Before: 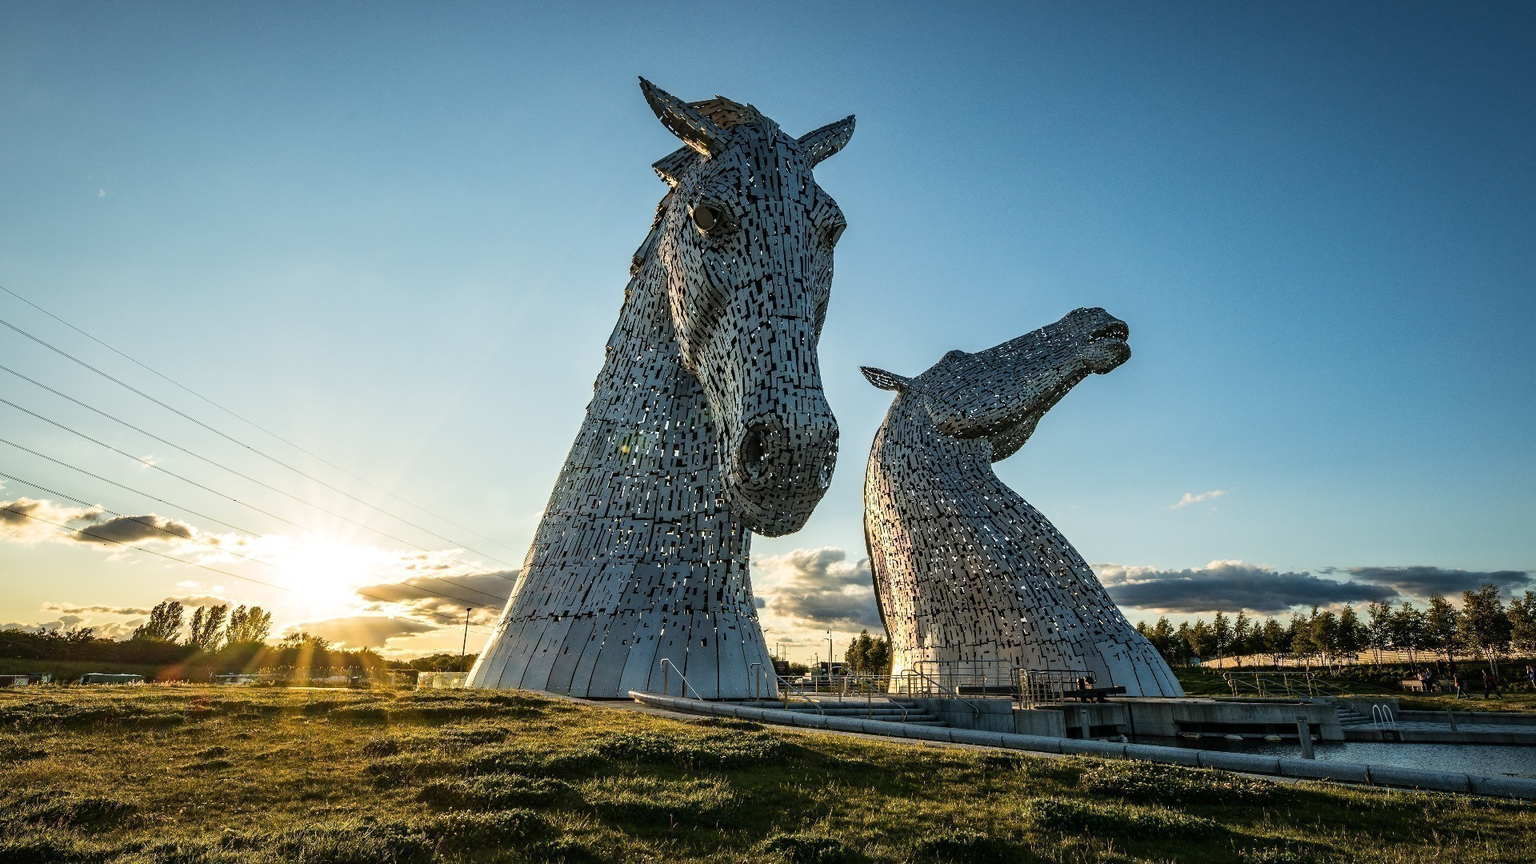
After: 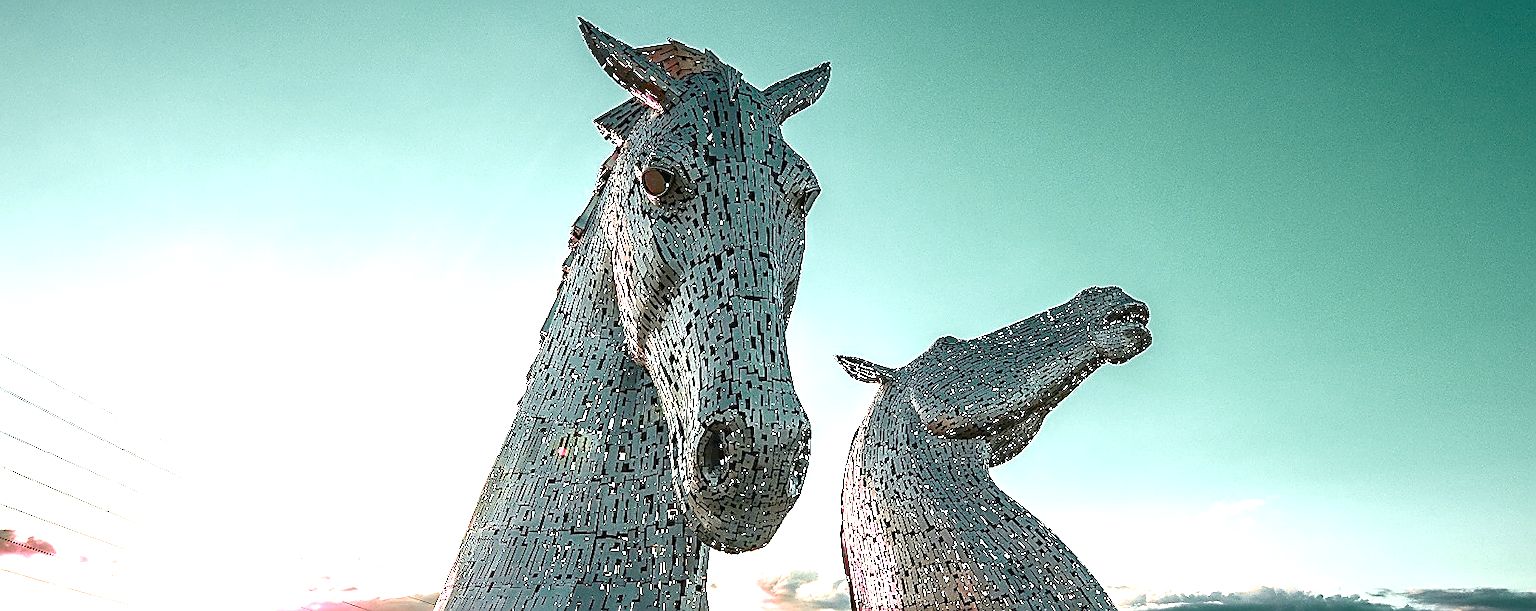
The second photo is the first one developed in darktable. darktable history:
sharpen: radius 1.38, amount 1.236, threshold 0.749
crop and rotate: left 9.298%, top 7.312%, right 4.847%, bottom 31.884%
color zones: curves: ch0 [(0.826, 0.353)]; ch1 [(0.242, 0.647) (0.889, 0.342)]; ch2 [(0.246, 0.089) (0.969, 0.068)]
color balance rgb: shadows lift › chroma 1.042%, shadows lift › hue 240.47°, perceptual saturation grading › global saturation -0.07%, perceptual saturation grading › highlights -32.744%, perceptual saturation grading › mid-tones 6.023%, perceptual saturation grading › shadows 18.373%, global vibrance 20%
exposure: black level correction 0, exposure 1.369 EV, compensate highlight preservation false
